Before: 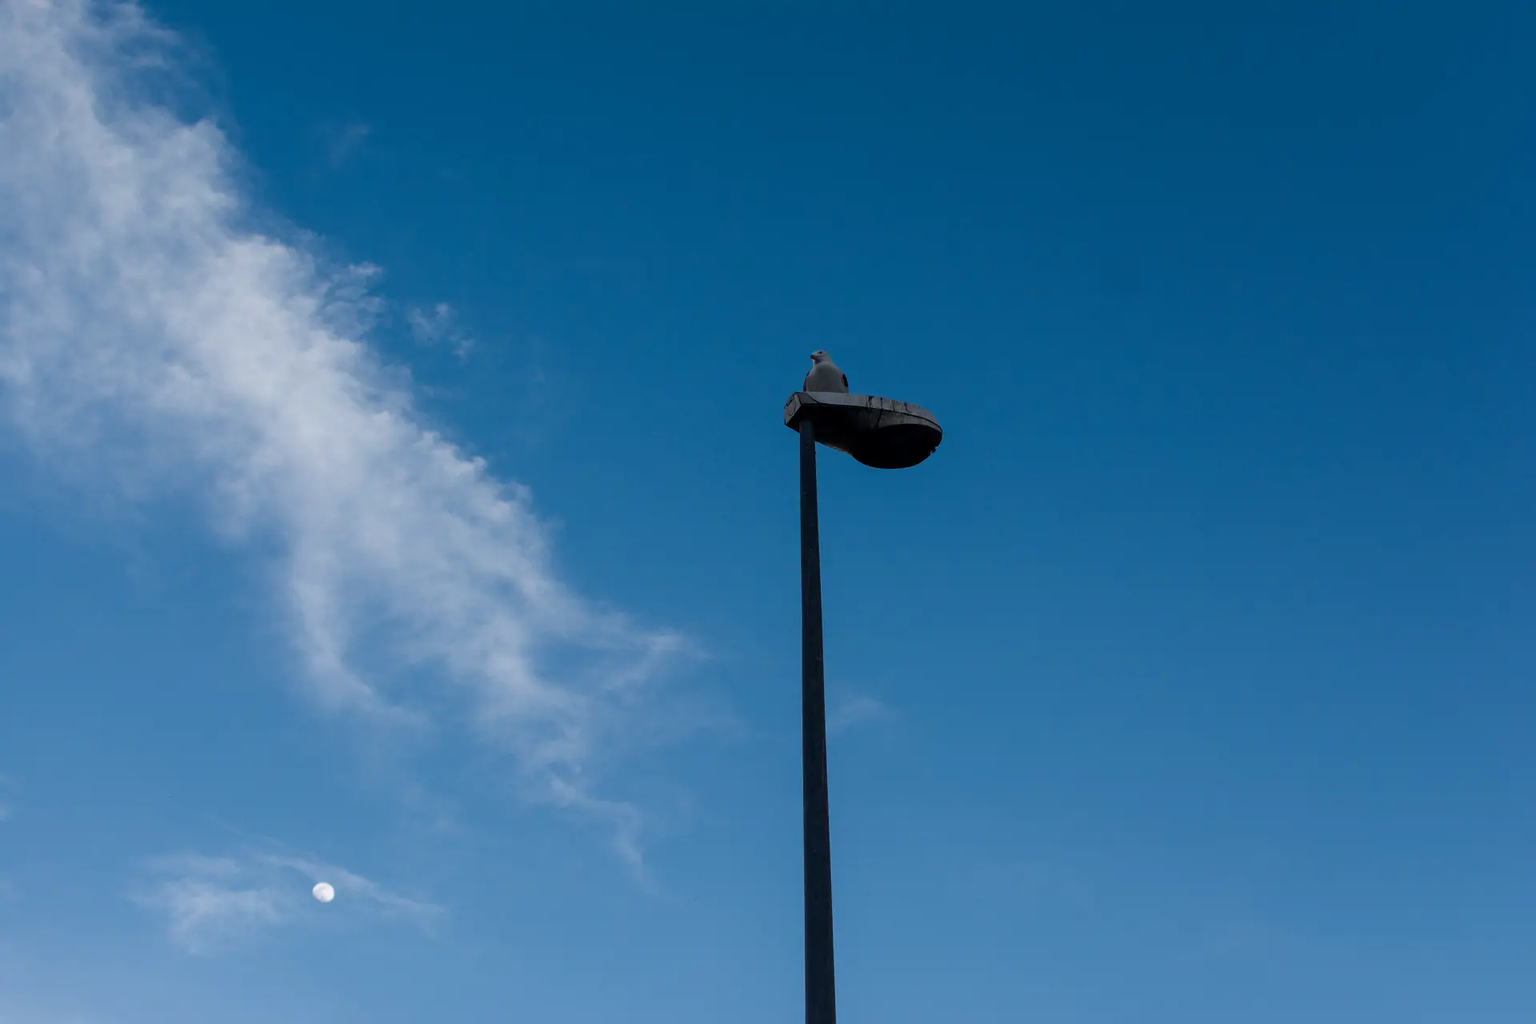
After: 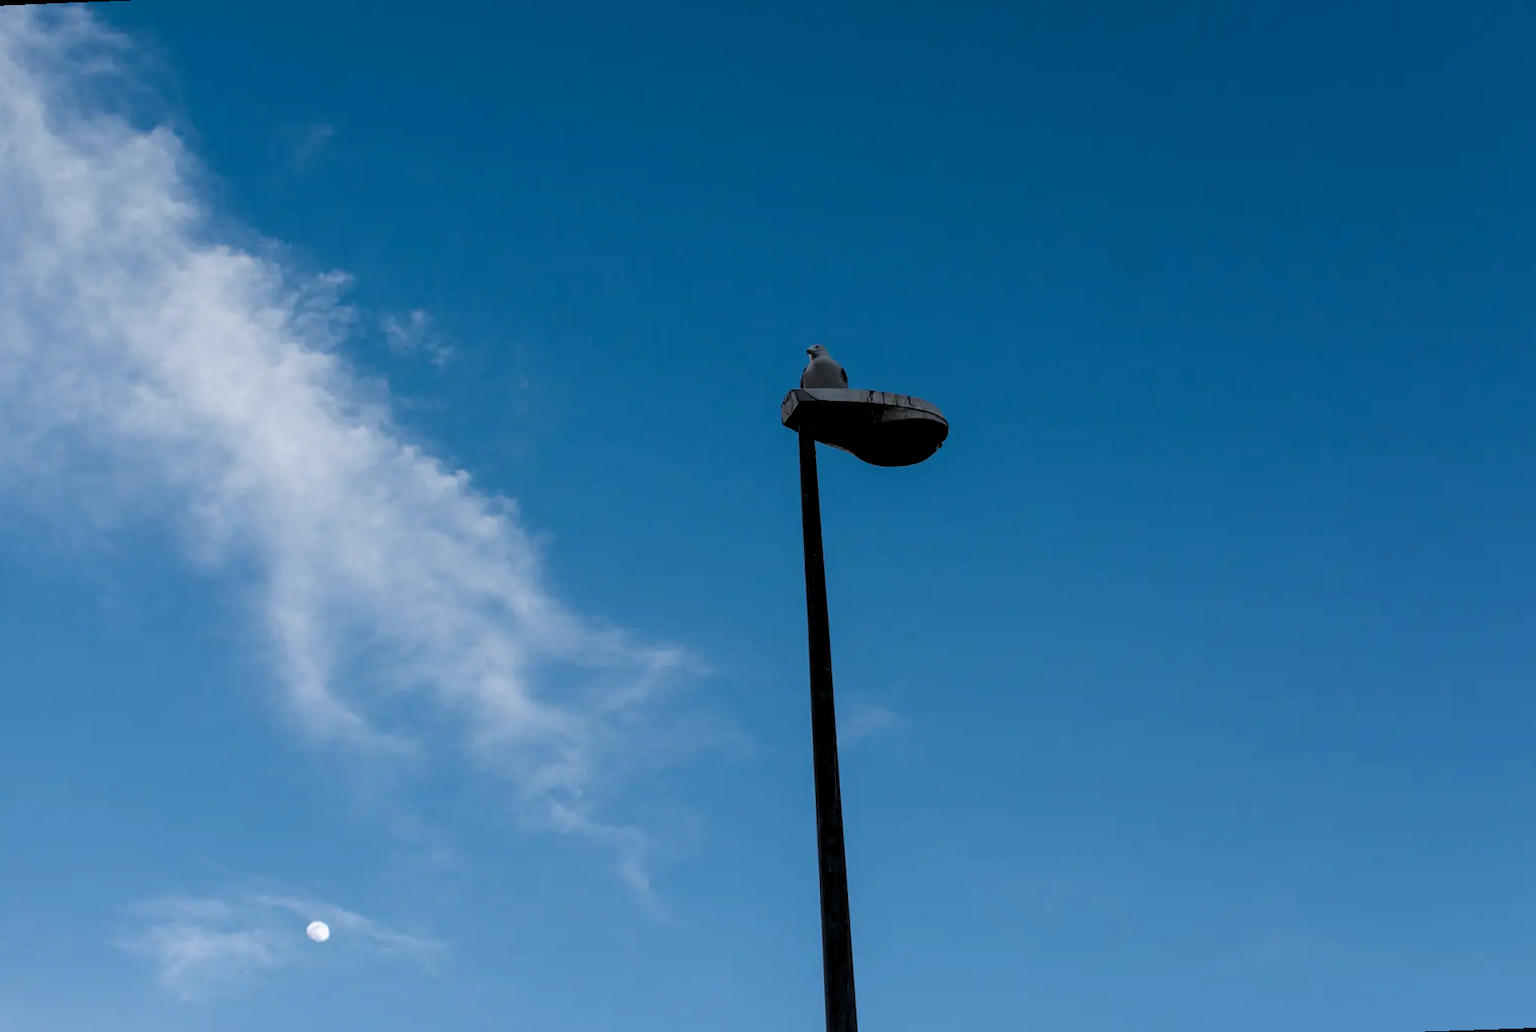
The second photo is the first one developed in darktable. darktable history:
rotate and perspective: rotation -2.12°, lens shift (vertical) 0.009, lens shift (horizontal) -0.008, automatic cropping original format, crop left 0.036, crop right 0.964, crop top 0.05, crop bottom 0.959
levels: levels [0.073, 0.497, 0.972]
